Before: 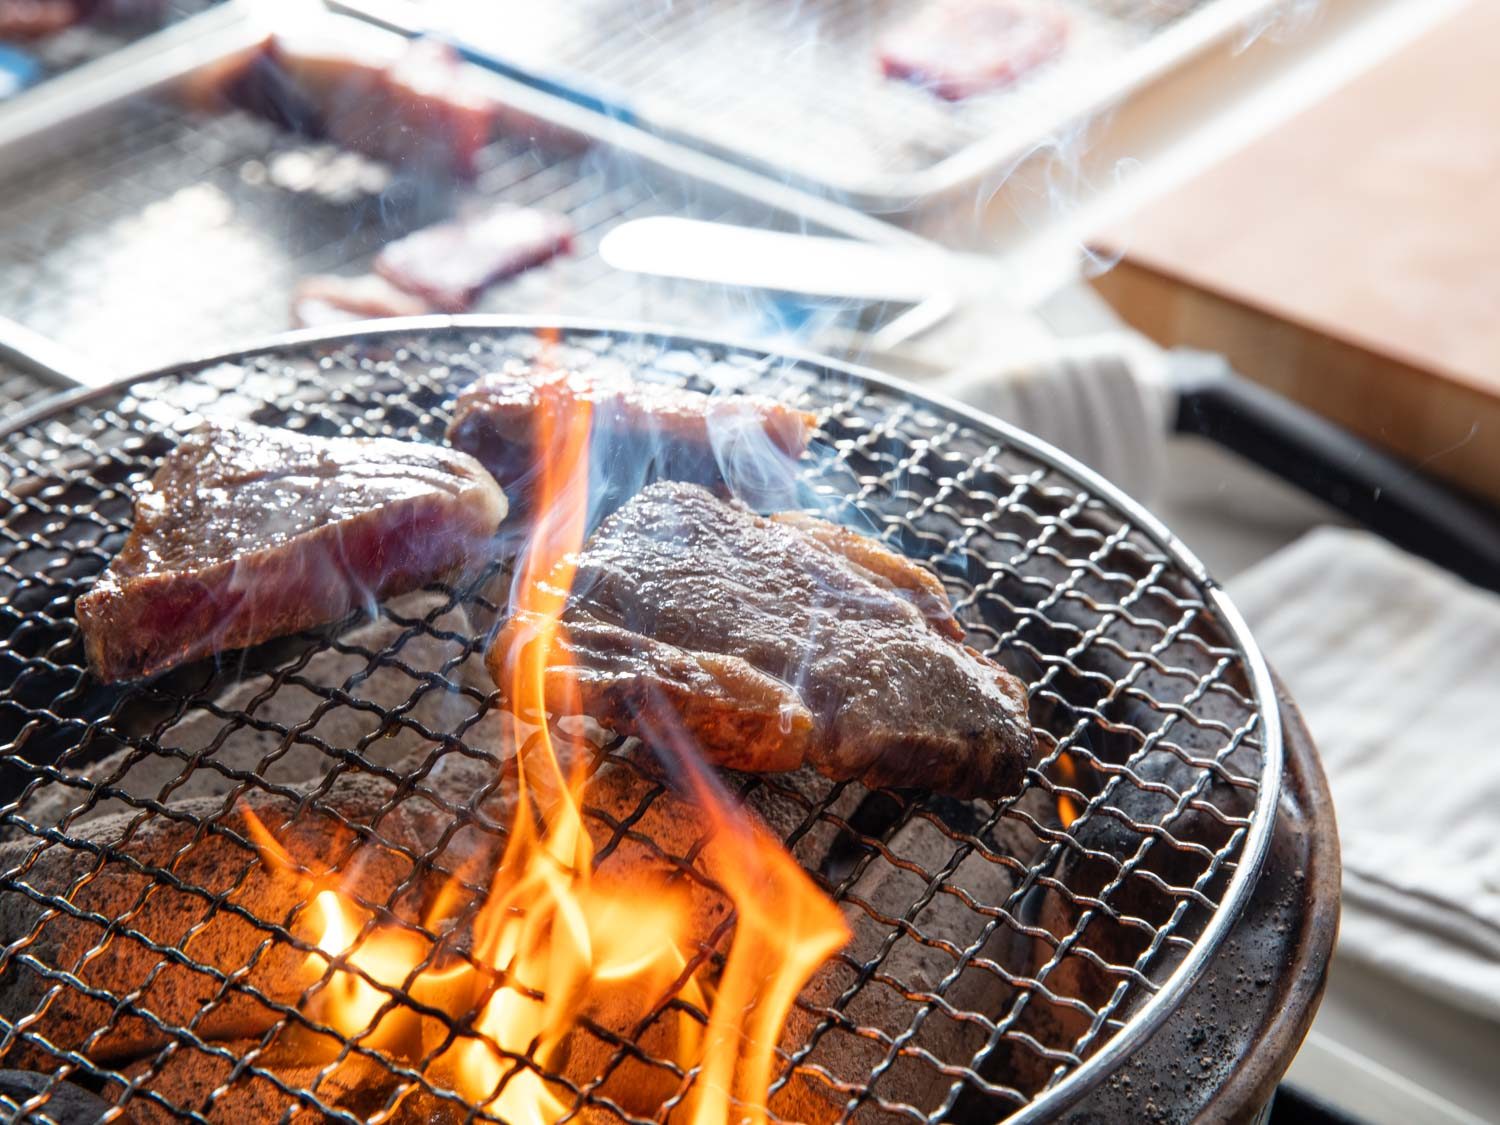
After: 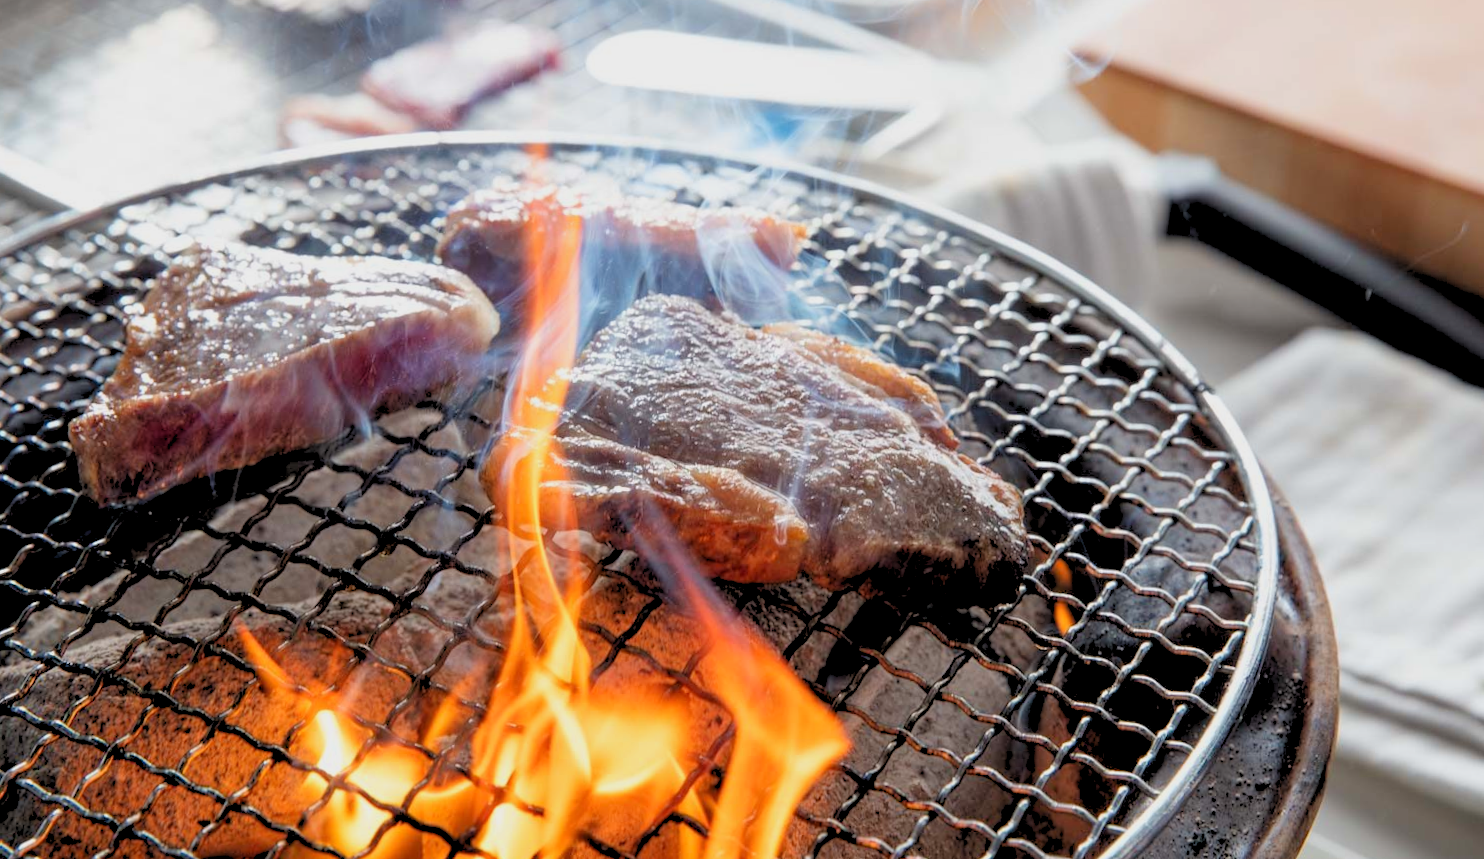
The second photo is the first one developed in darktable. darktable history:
rotate and perspective: rotation -1°, crop left 0.011, crop right 0.989, crop top 0.025, crop bottom 0.975
crop and rotate: top 15.774%, bottom 5.506%
rgb levels: preserve colors sum RGB, levels [[0.038, 0.433, 0.934], [0, 0.5, 1], [0, 0.5, 1]]
